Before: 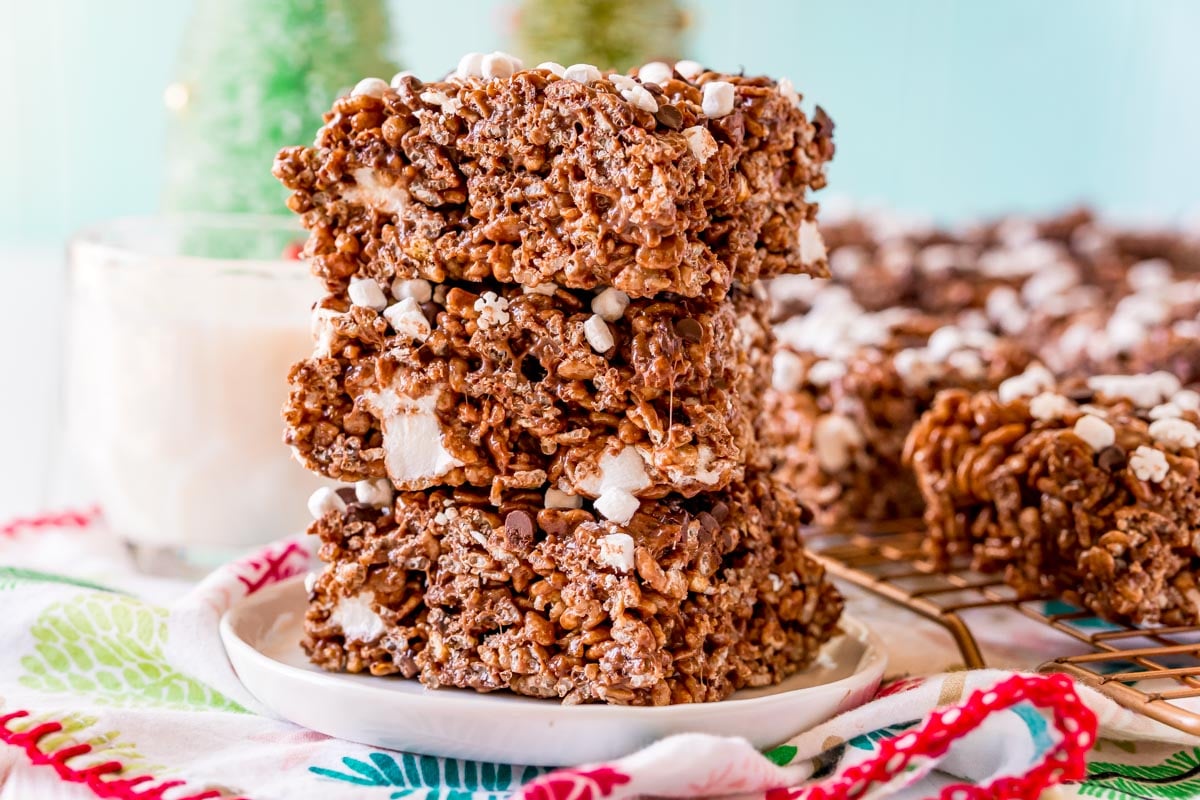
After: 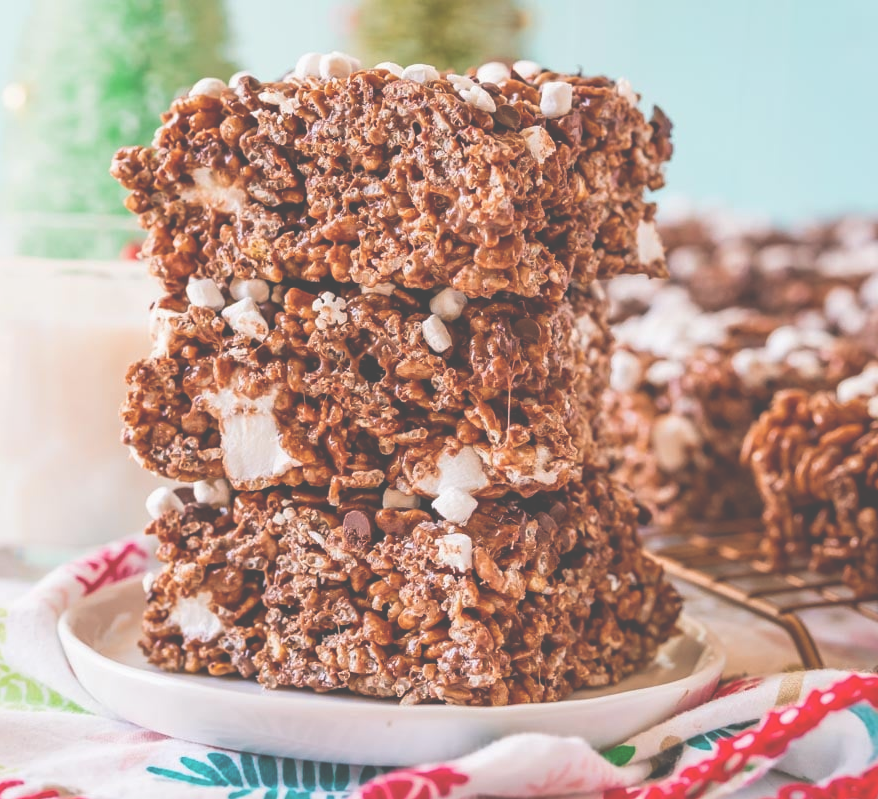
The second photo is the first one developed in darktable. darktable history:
exposure: black level correction -0.063, exposure -0.049 EV, compensate highlight preservation false
crop: left 13.507%, right 13.294%
